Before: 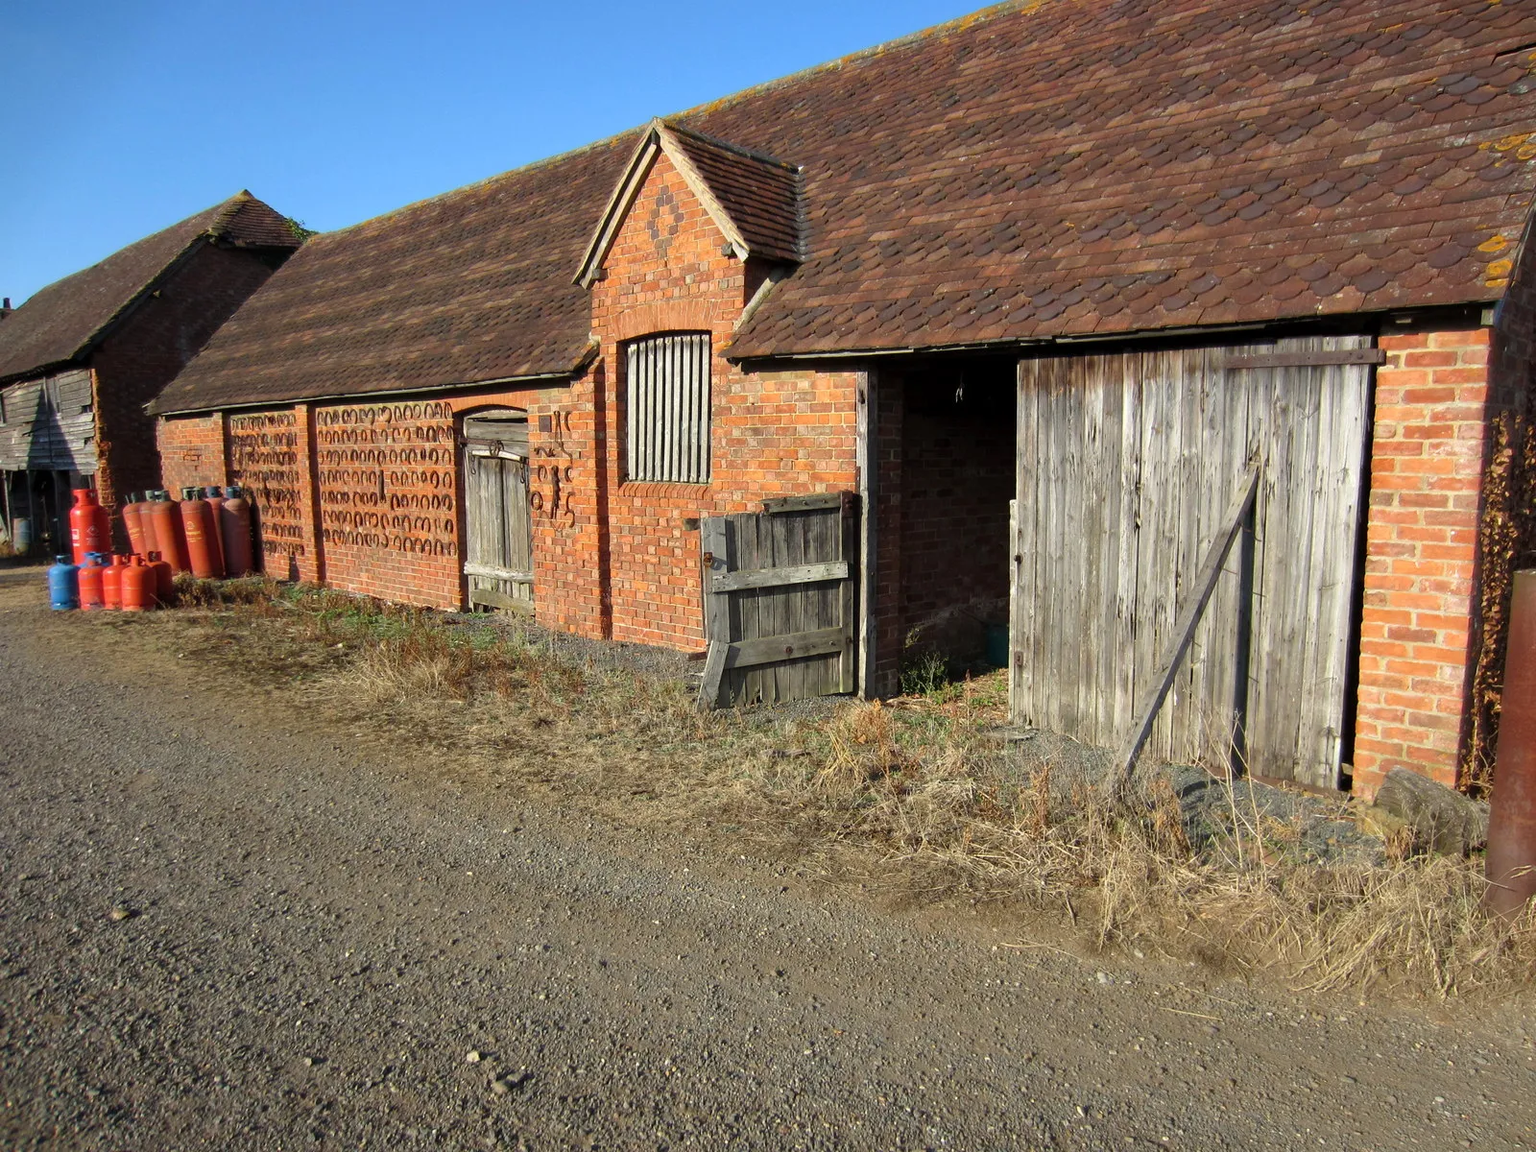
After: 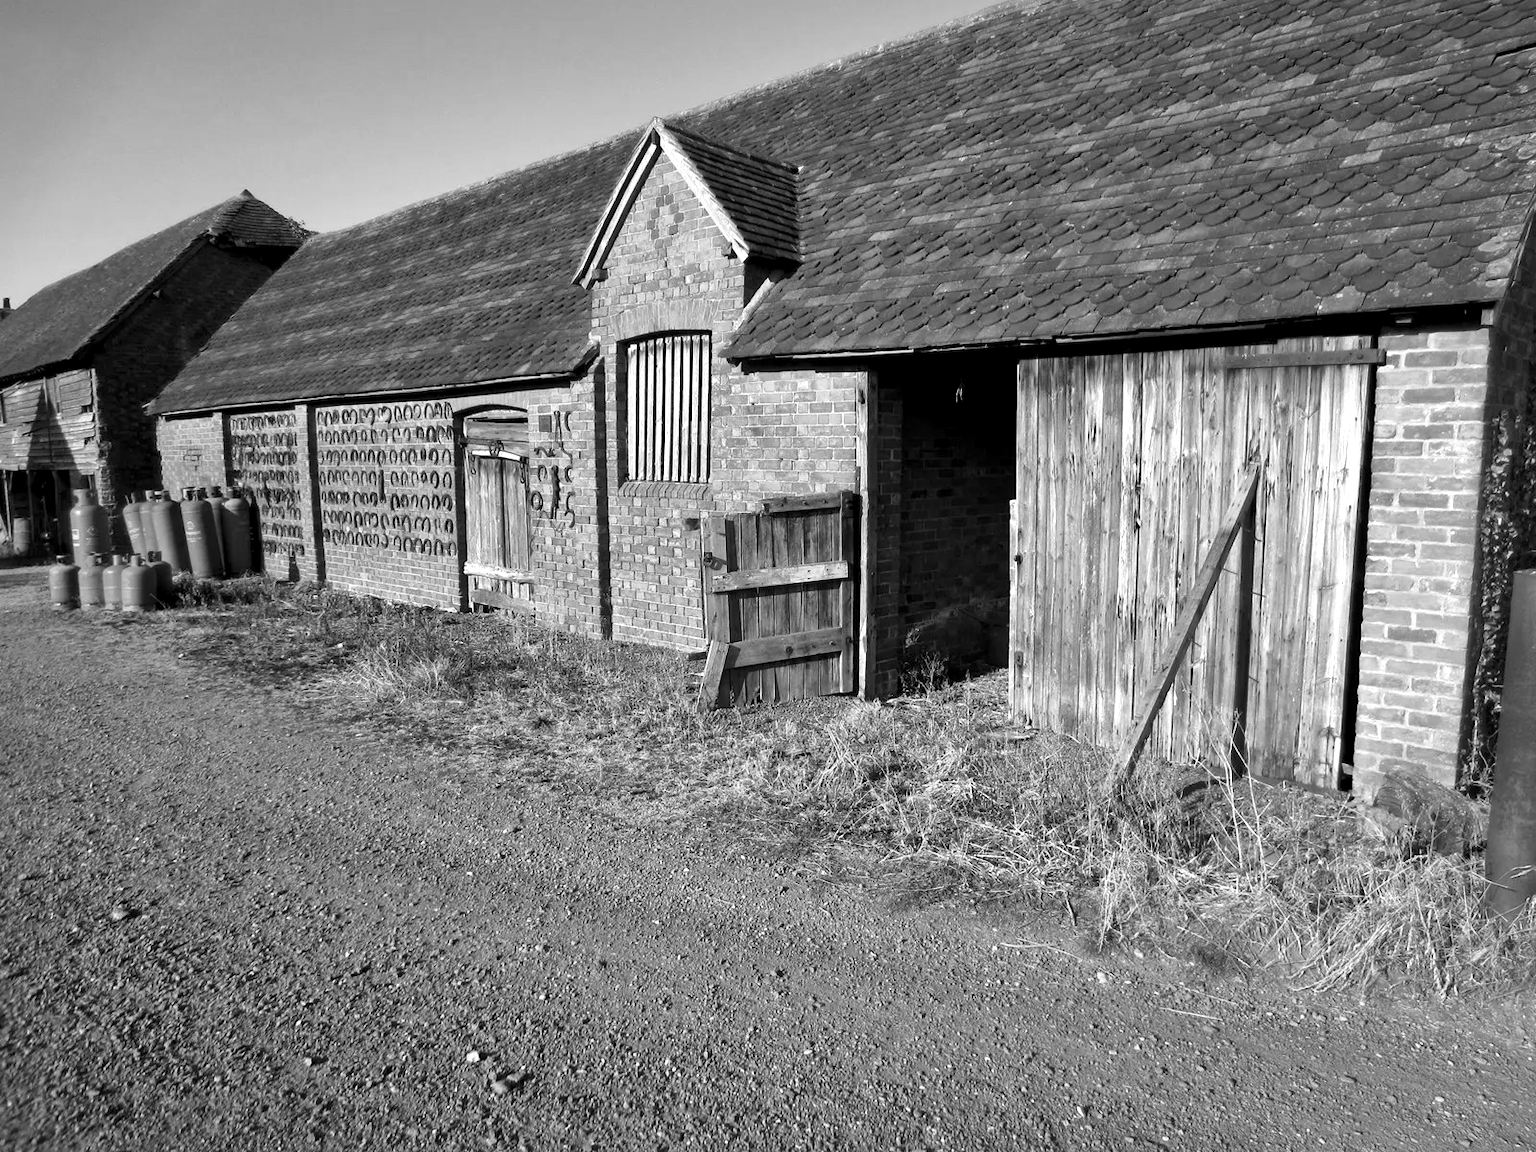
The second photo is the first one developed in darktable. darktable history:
local contrast: mode bilateral grid, contrast 25, coarseness 60, detail 151%, midtone range 0.2
exposure: exposure 0.258 EV, compensate highlight preservation false
monochrome: on, module defaults
